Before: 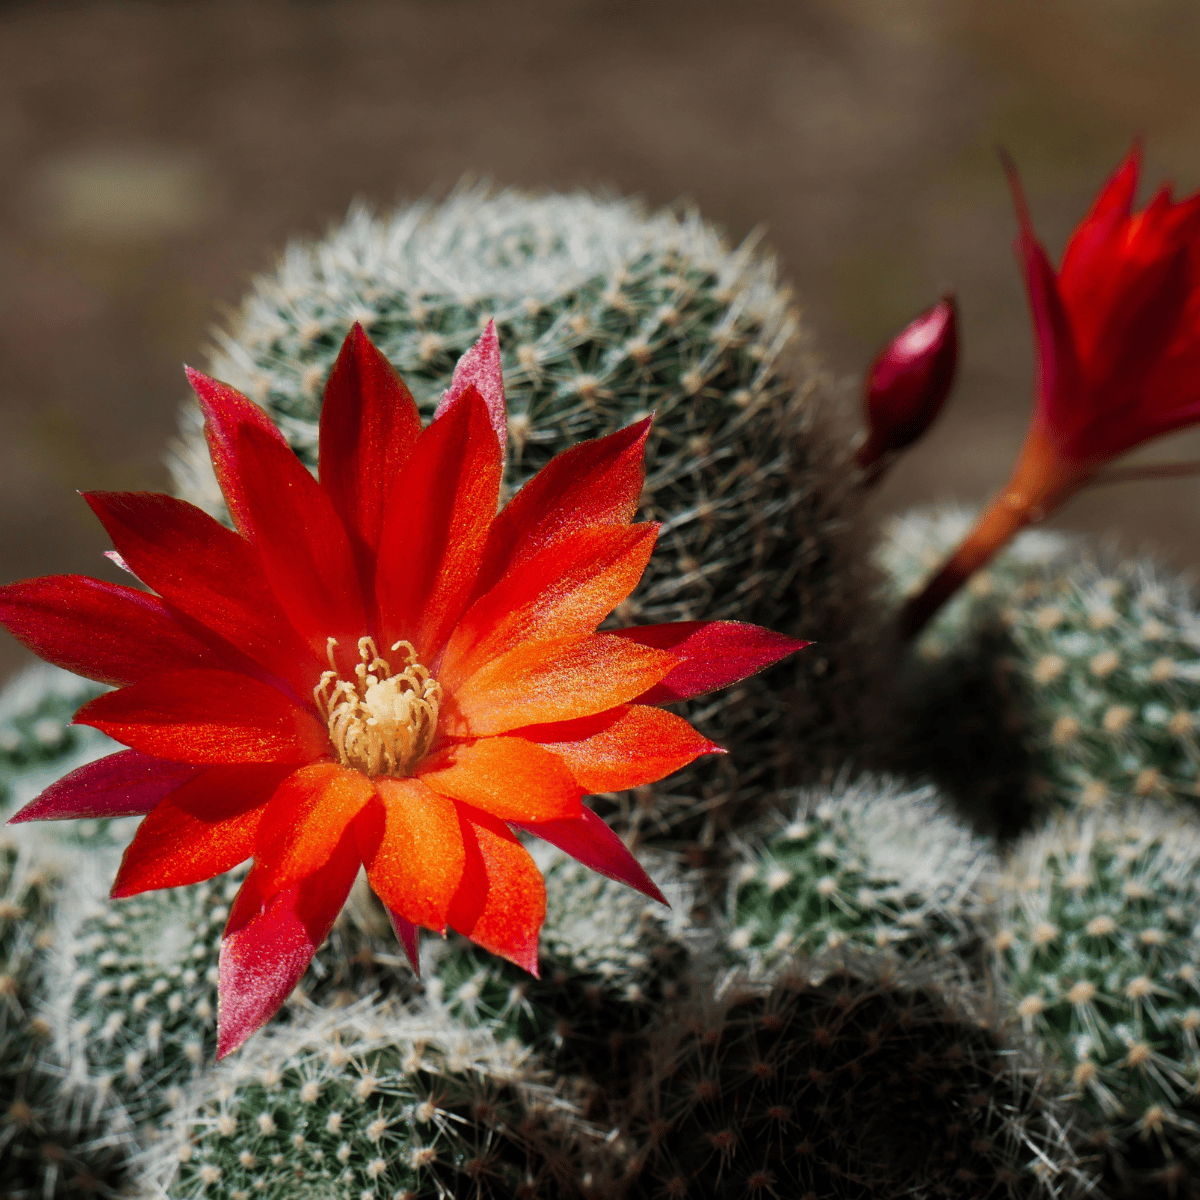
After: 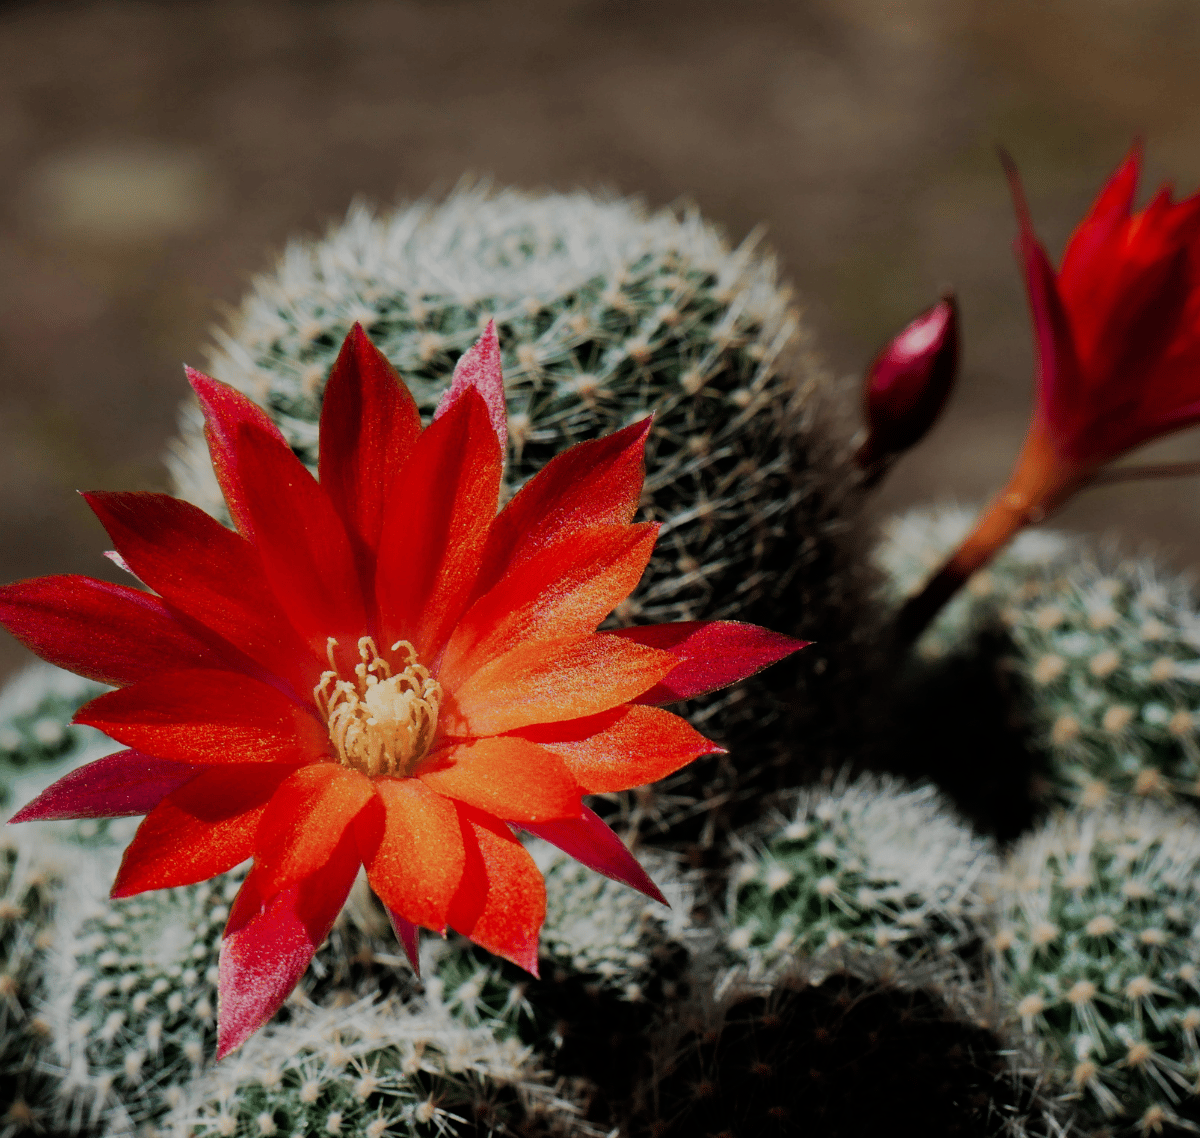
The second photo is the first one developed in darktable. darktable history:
crop and rotate: top 0%, bottom 5.097%
filmic rgb: black relative exposure -6.98 EV, white relative exposure 5.63 EV, hardness 2.86
